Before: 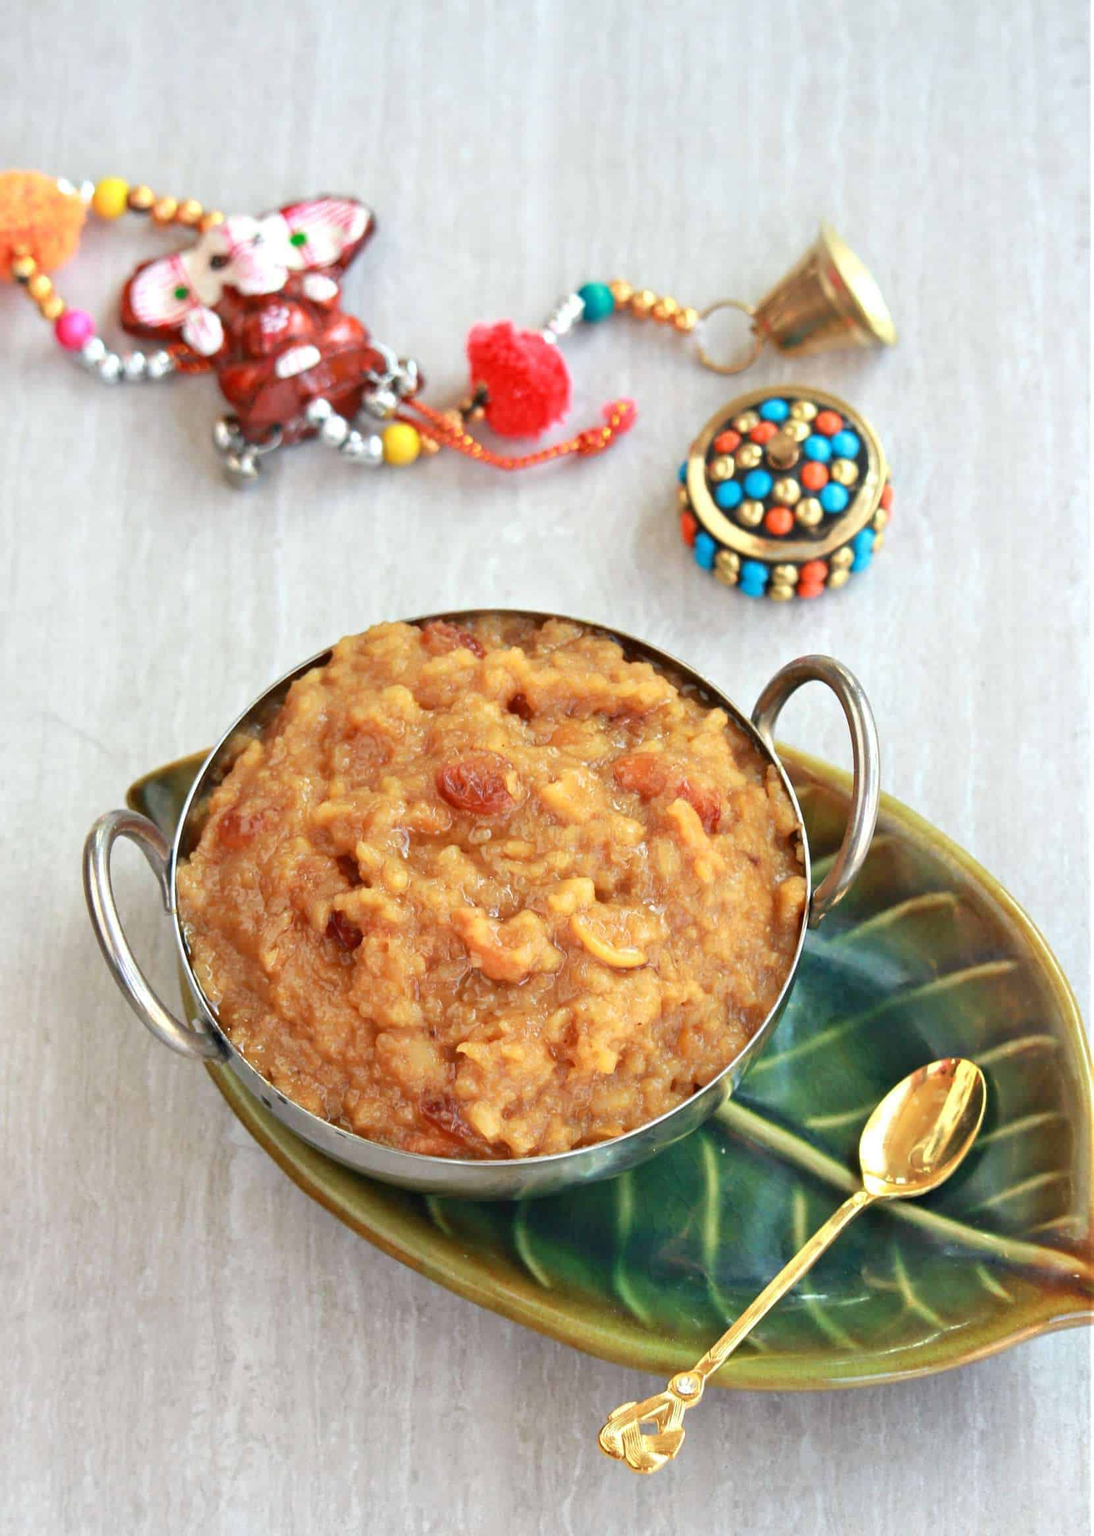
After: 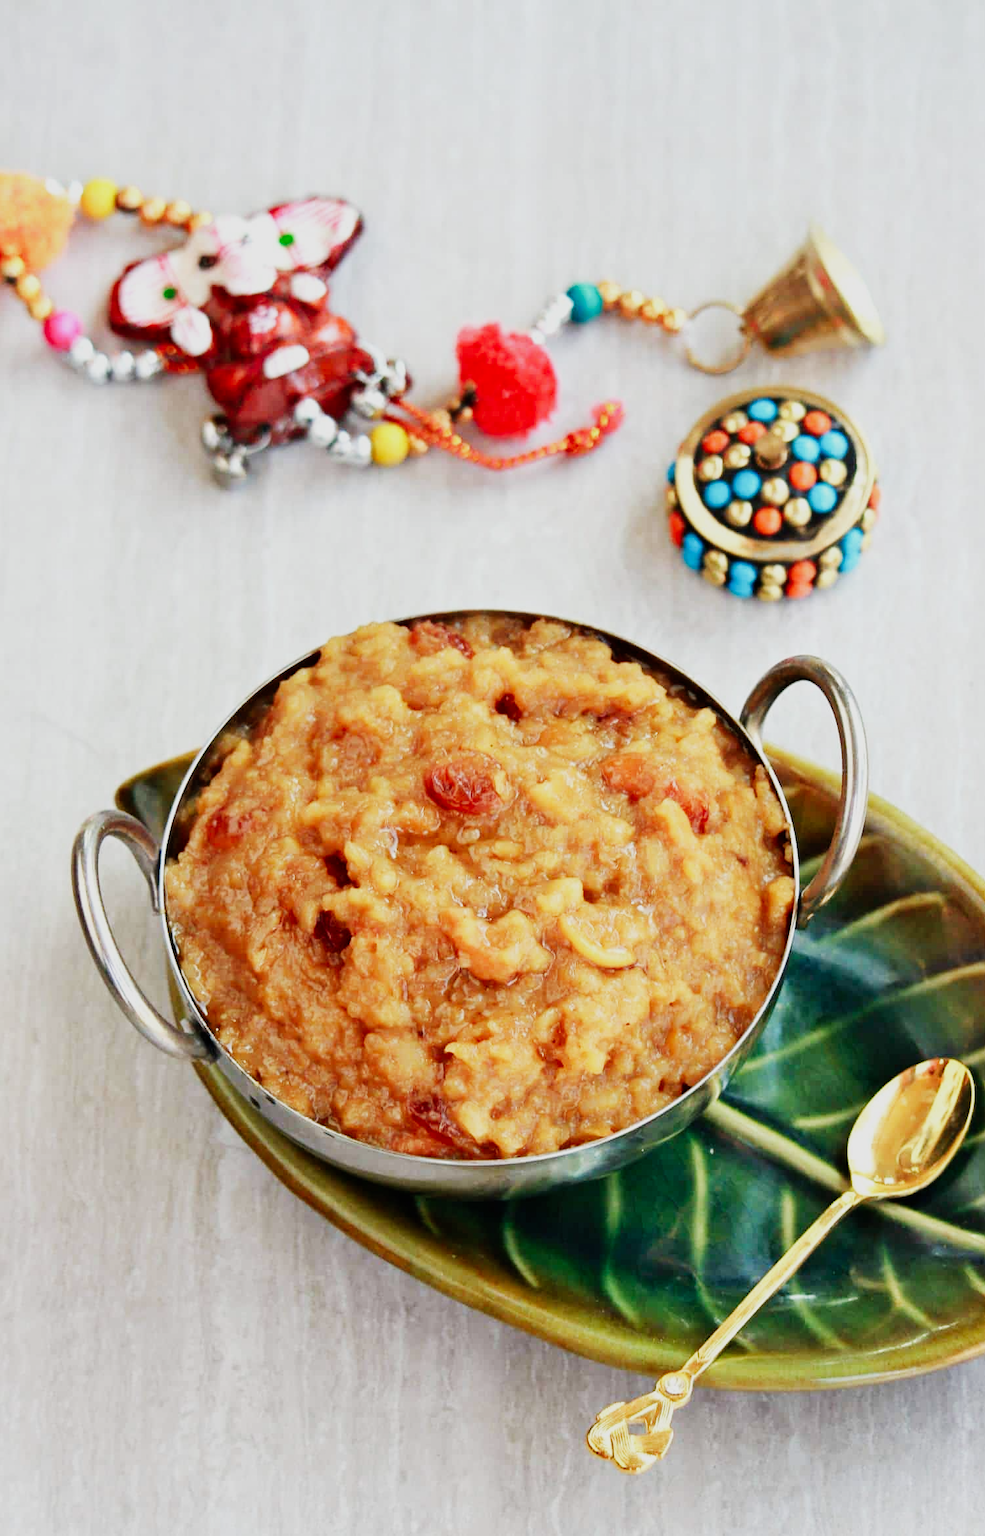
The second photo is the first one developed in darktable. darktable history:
crop and rotate: left 1.088%, right 8.807%
sigmoid: contrast 1.81, skew -0.21, preserve hue 0%, red attenuation 0.1, red rotation 0.035, green attenuation 0.1, green rotation -0.017, blue attenuation 0.15, blue rotation -0.052, base primaries Rec2020
